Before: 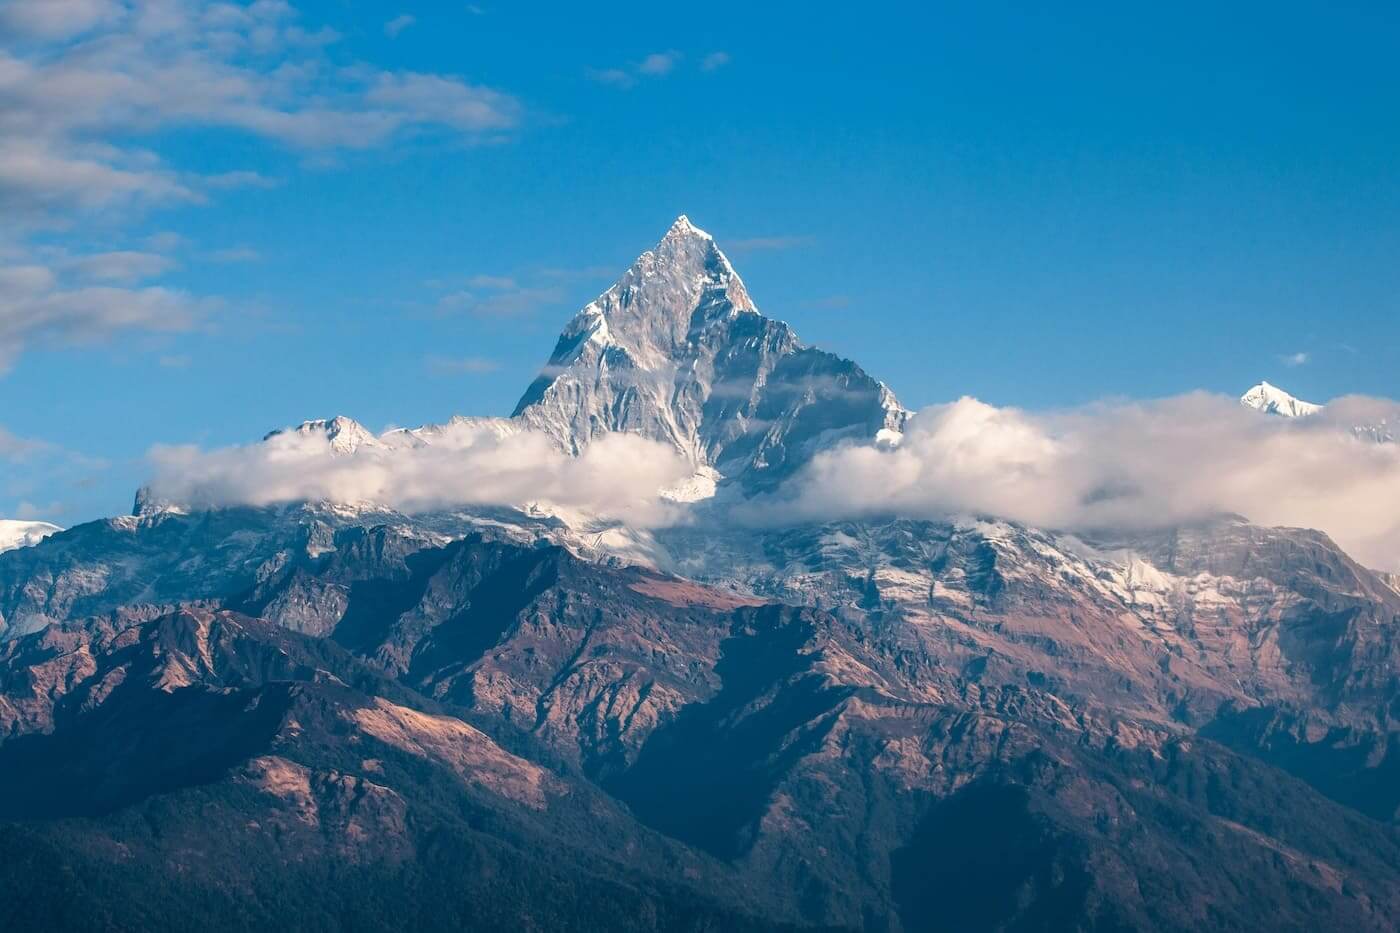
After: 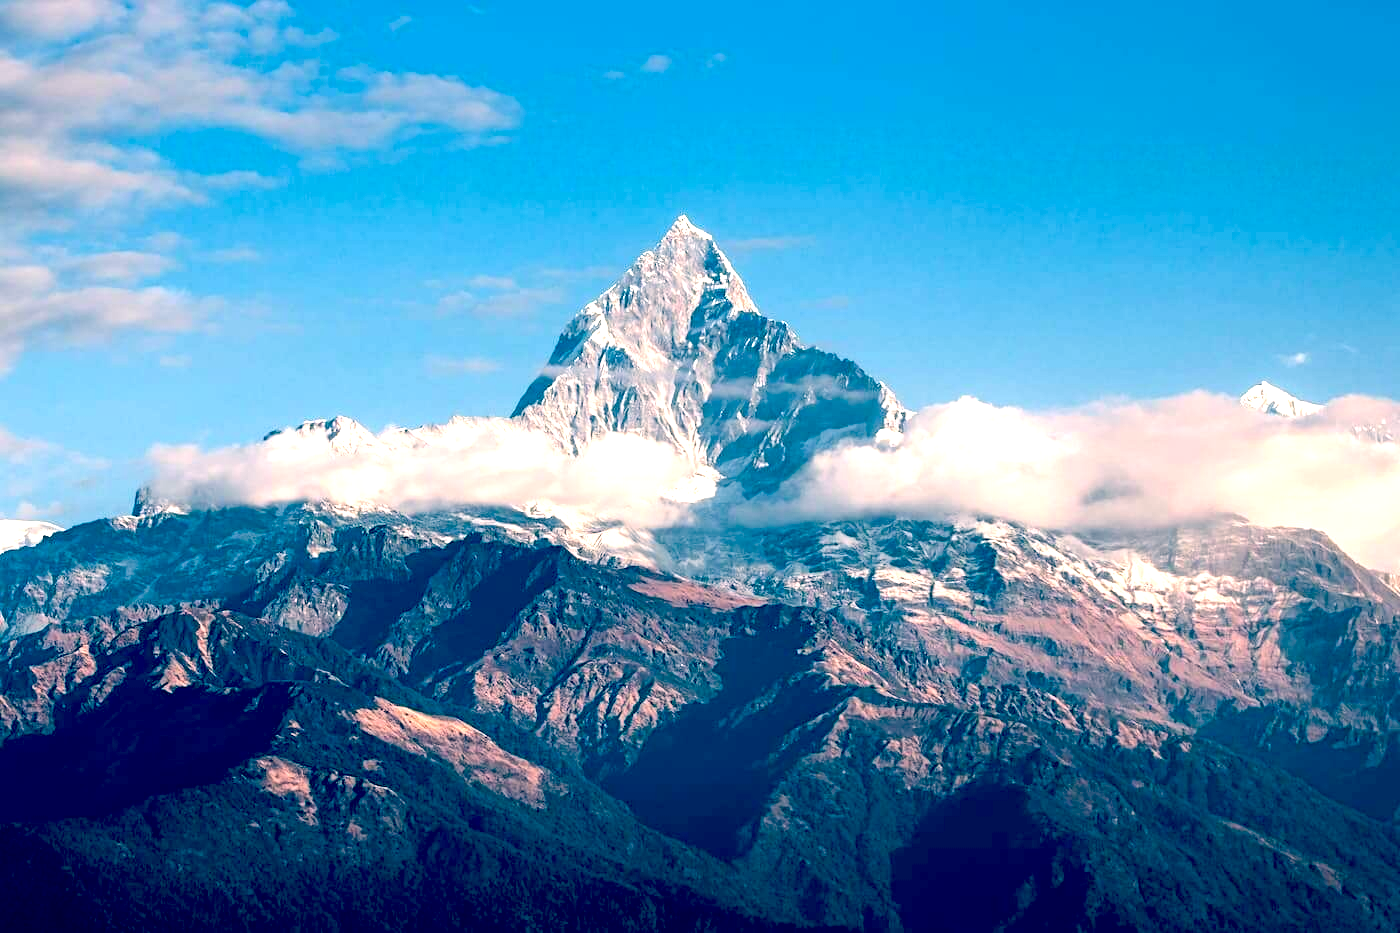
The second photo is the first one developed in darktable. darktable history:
tone equalizer: -8 EV -0.417 EV, -7 EV -0.389 EV, -6 EV -0.333 EV, -5 EV -0.222 EV, -3 EV 0.222 EV, -2 EV 0.333 EV, -1 EV 0.389 EV, +0 EV 0.417 EV, edges refinement/feathering 500, mask exposure compensation -1.57 EV, preserve details no
exposure: black level correction 0.04, exposure 0.5 EV, compensate highlight preservation false
color balance: lift [1.006, 0.985, 1.002, 1.015], gamma [1, 0.953, 1.008, 1.047], gain [1.076, 1.13, 1.004, 0.87]
